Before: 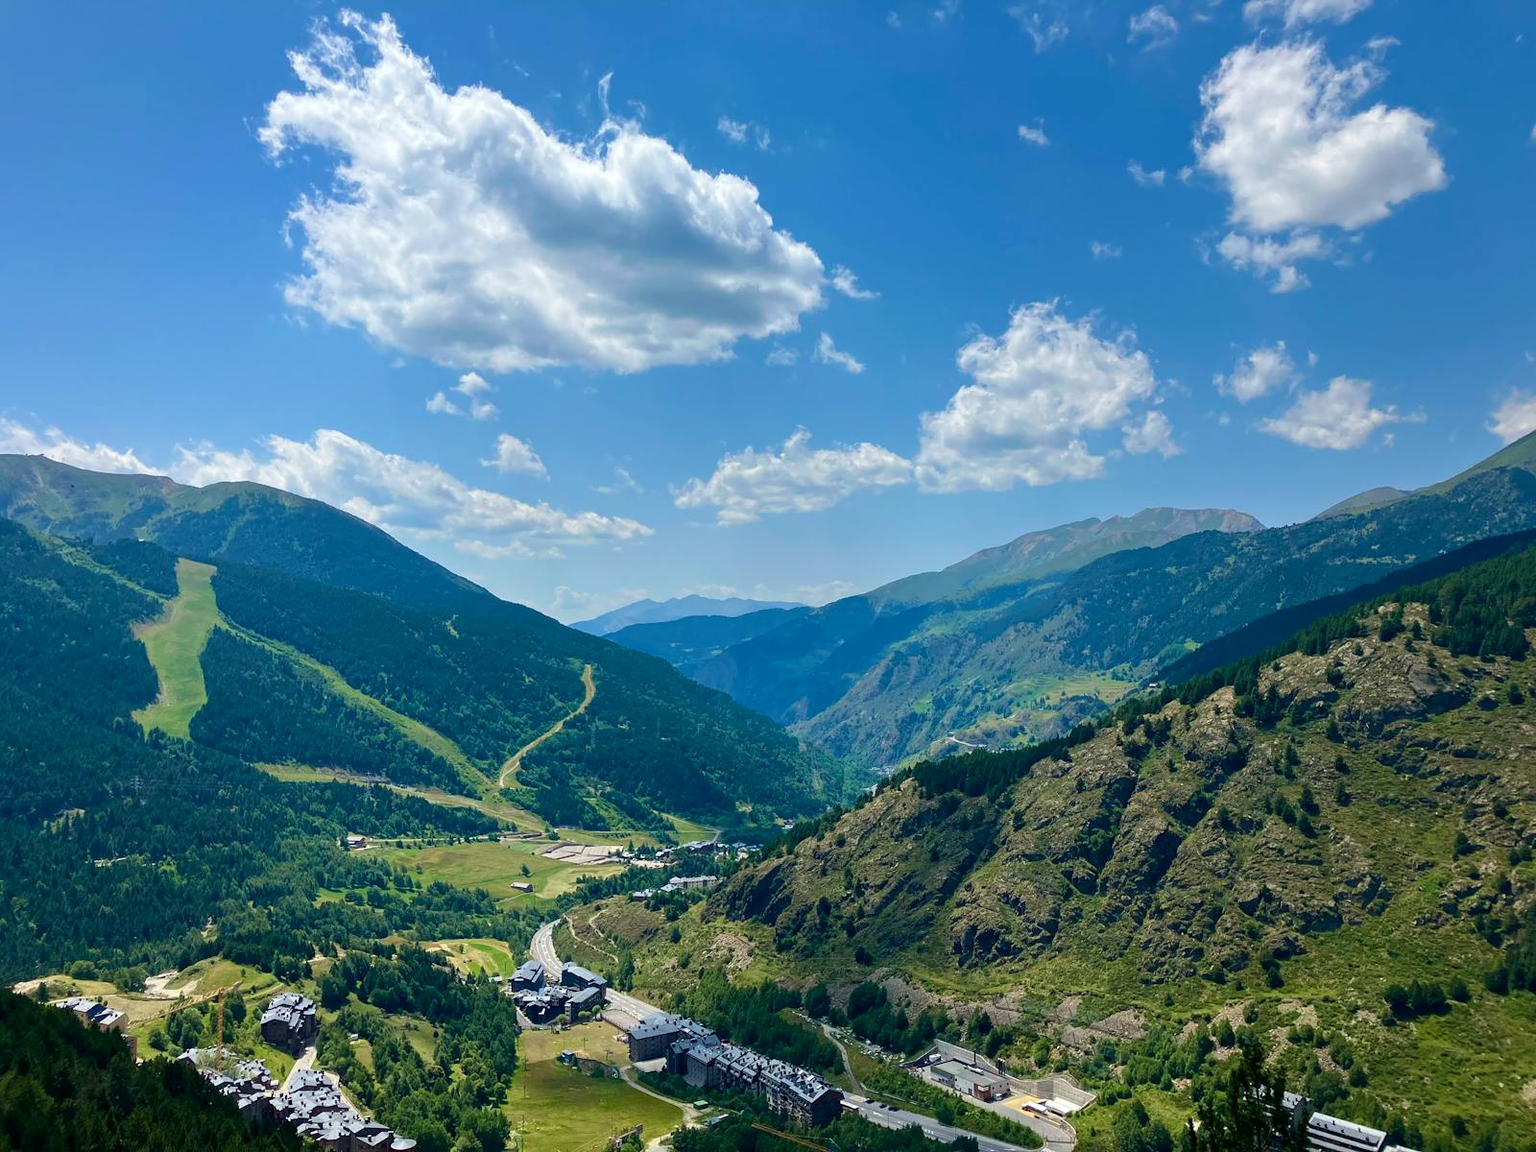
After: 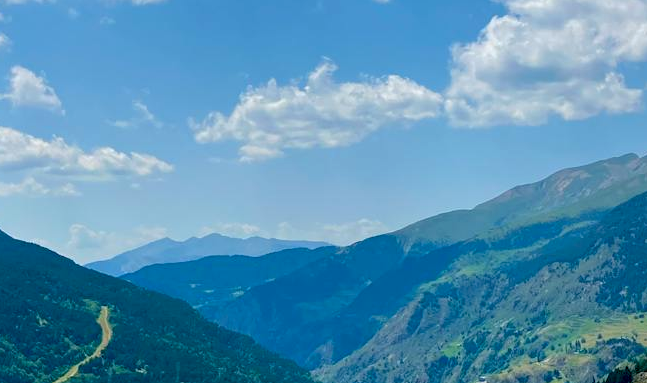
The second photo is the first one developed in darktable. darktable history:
exposure: black level correction 0.01, exposure 0.011 EV, compensate highlight preservation false
crop: left 31.751%, top 32.172%, right 27.8%, bottom 35.83%
